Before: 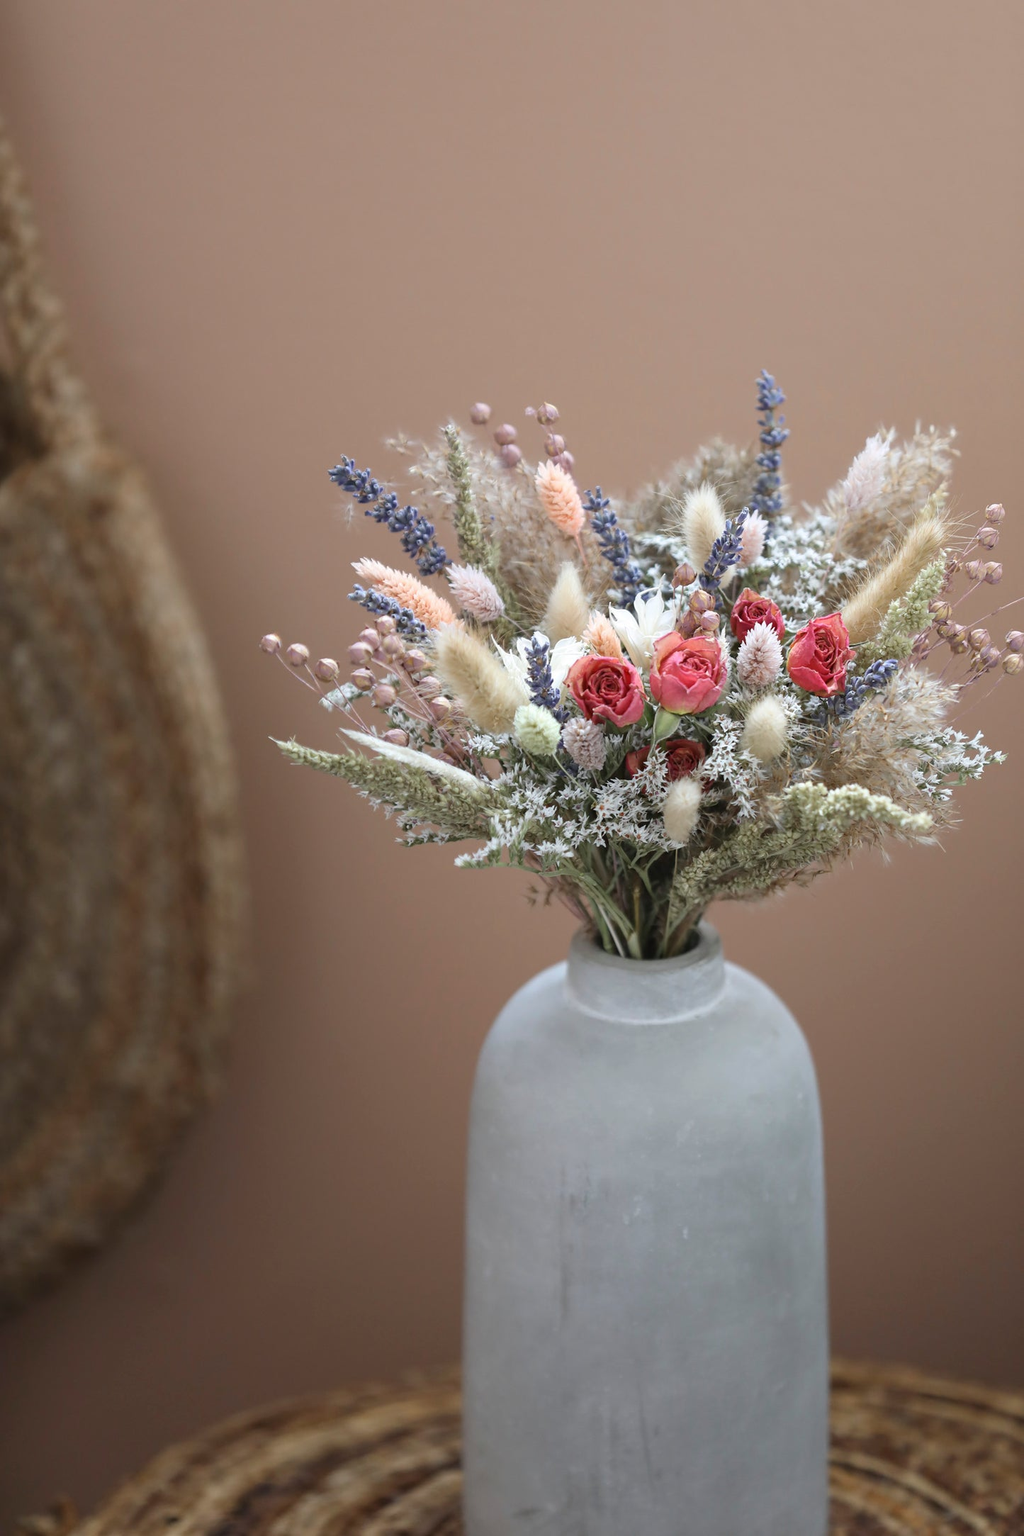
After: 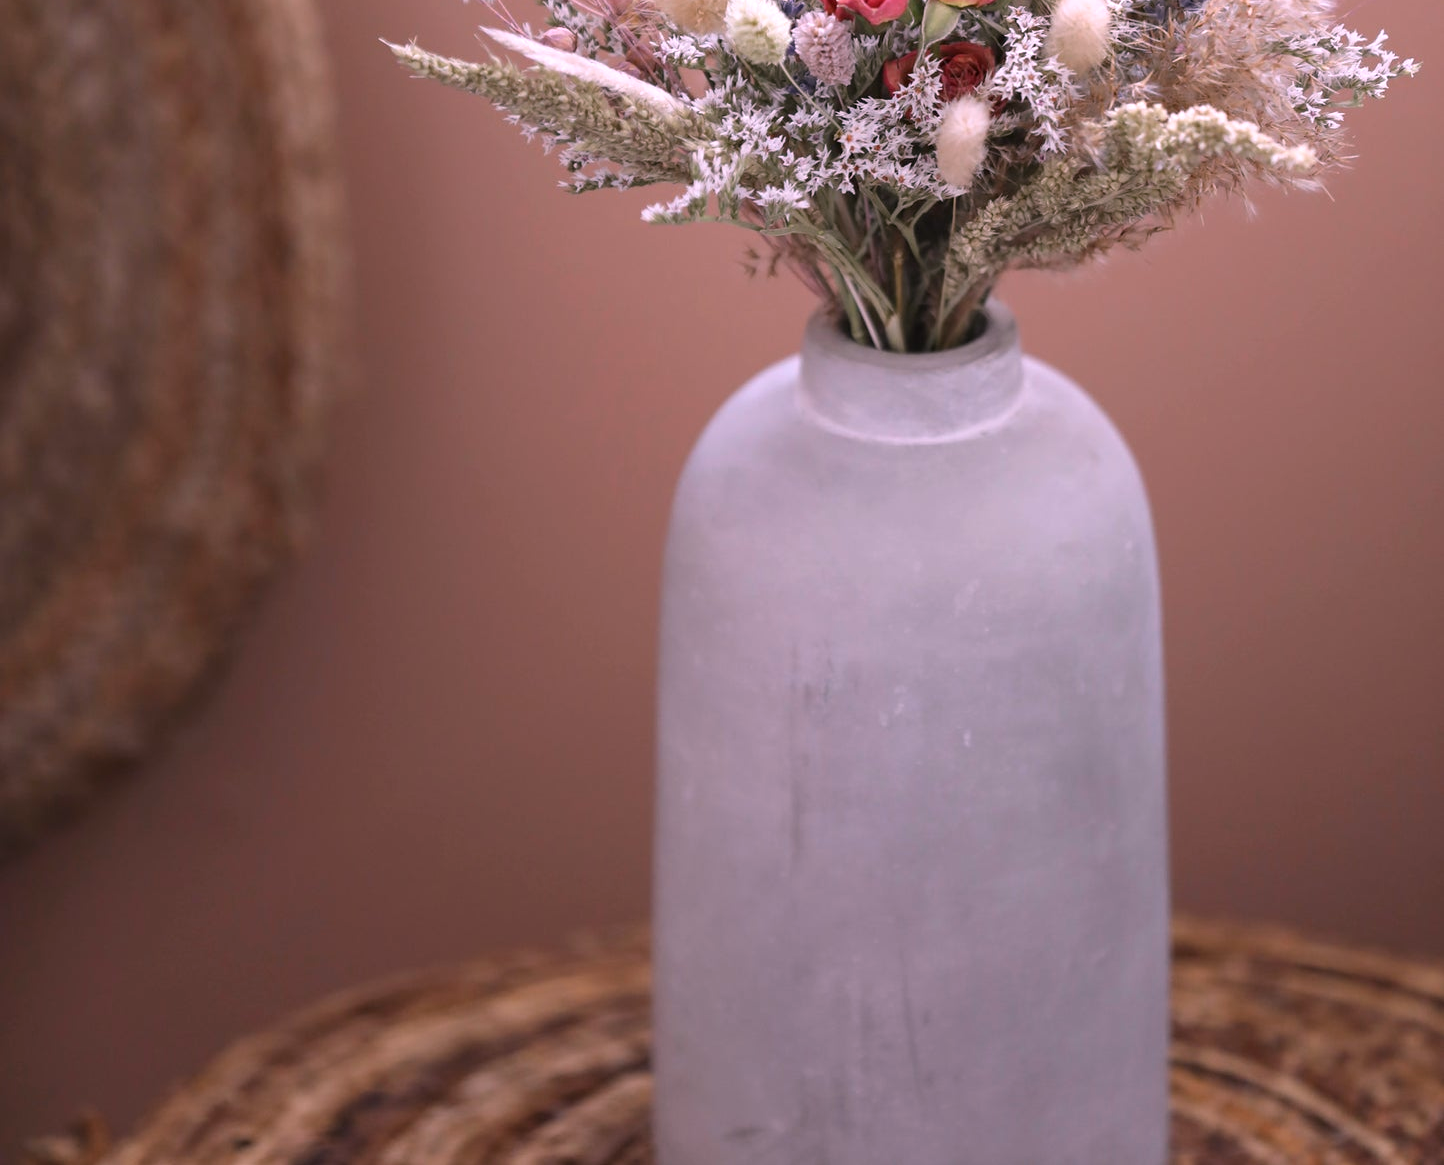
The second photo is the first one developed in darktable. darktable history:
exposure: compensate highlight preservation false
crop and rotate: top 46.237%
white balance: red 1.188, blue 1.11
